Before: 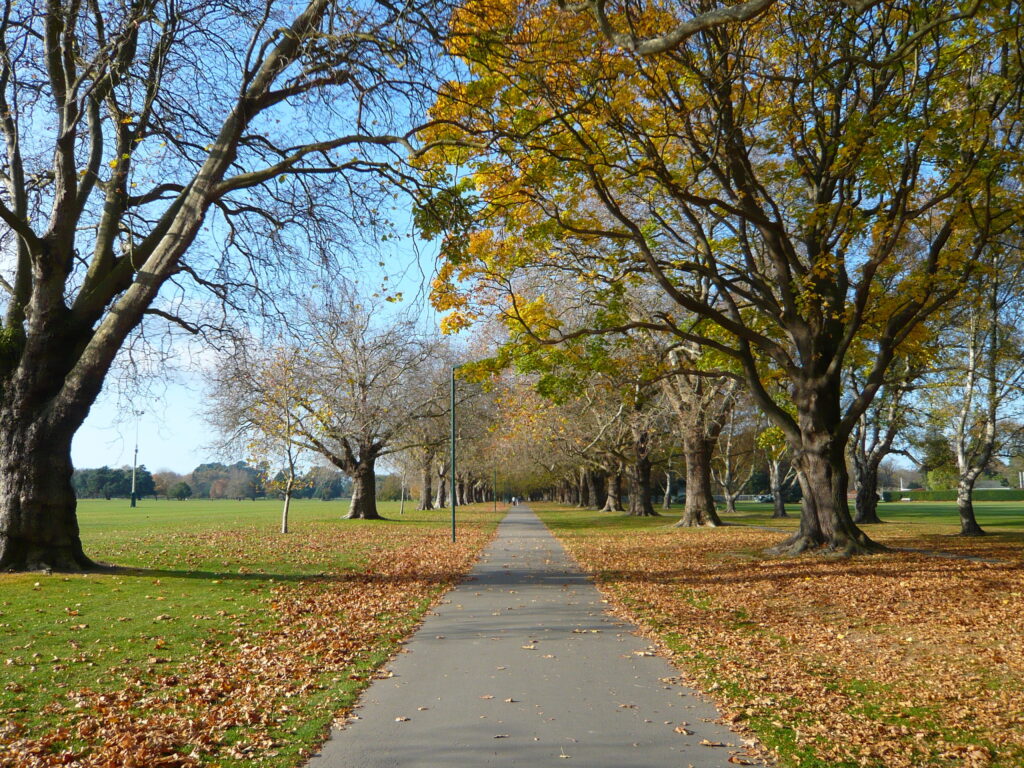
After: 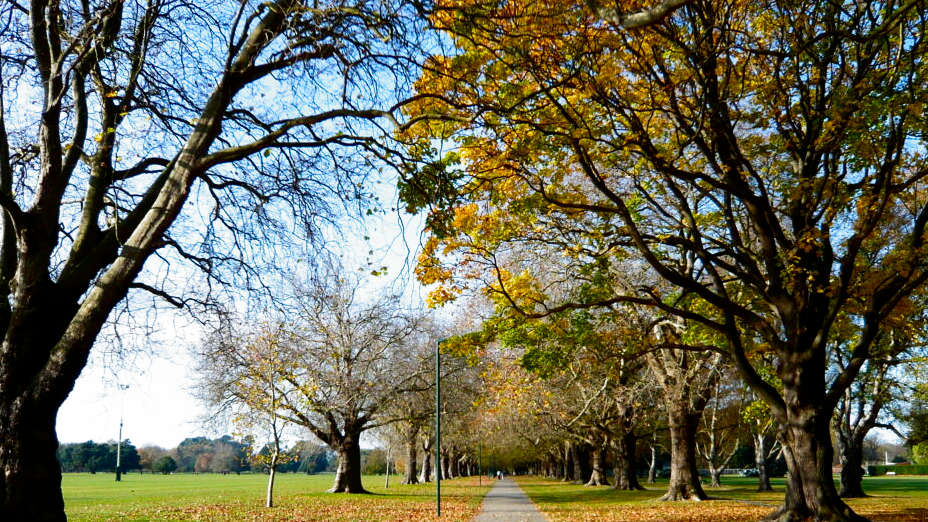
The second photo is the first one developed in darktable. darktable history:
filmic rgb: black relative exposure -8.2 EV, white relative exposure 2.2 EV, threshold 3 EV, hardness 7.11, latitude 75%, contrast 1.325, highlights saturation mix -2%, shadows ↔ highlights balance 30%, preserve chrominance no, color science v5 (2021), contrast in shadows safe, contrast in highlights safe, enable highlight reconstruction true
contrast brightness saturation: contrast 0.15, brightness -0.01, saturation 0.1
crop: left 1.509%, top 3.452%, right 7.696%, bottom 28.452%
